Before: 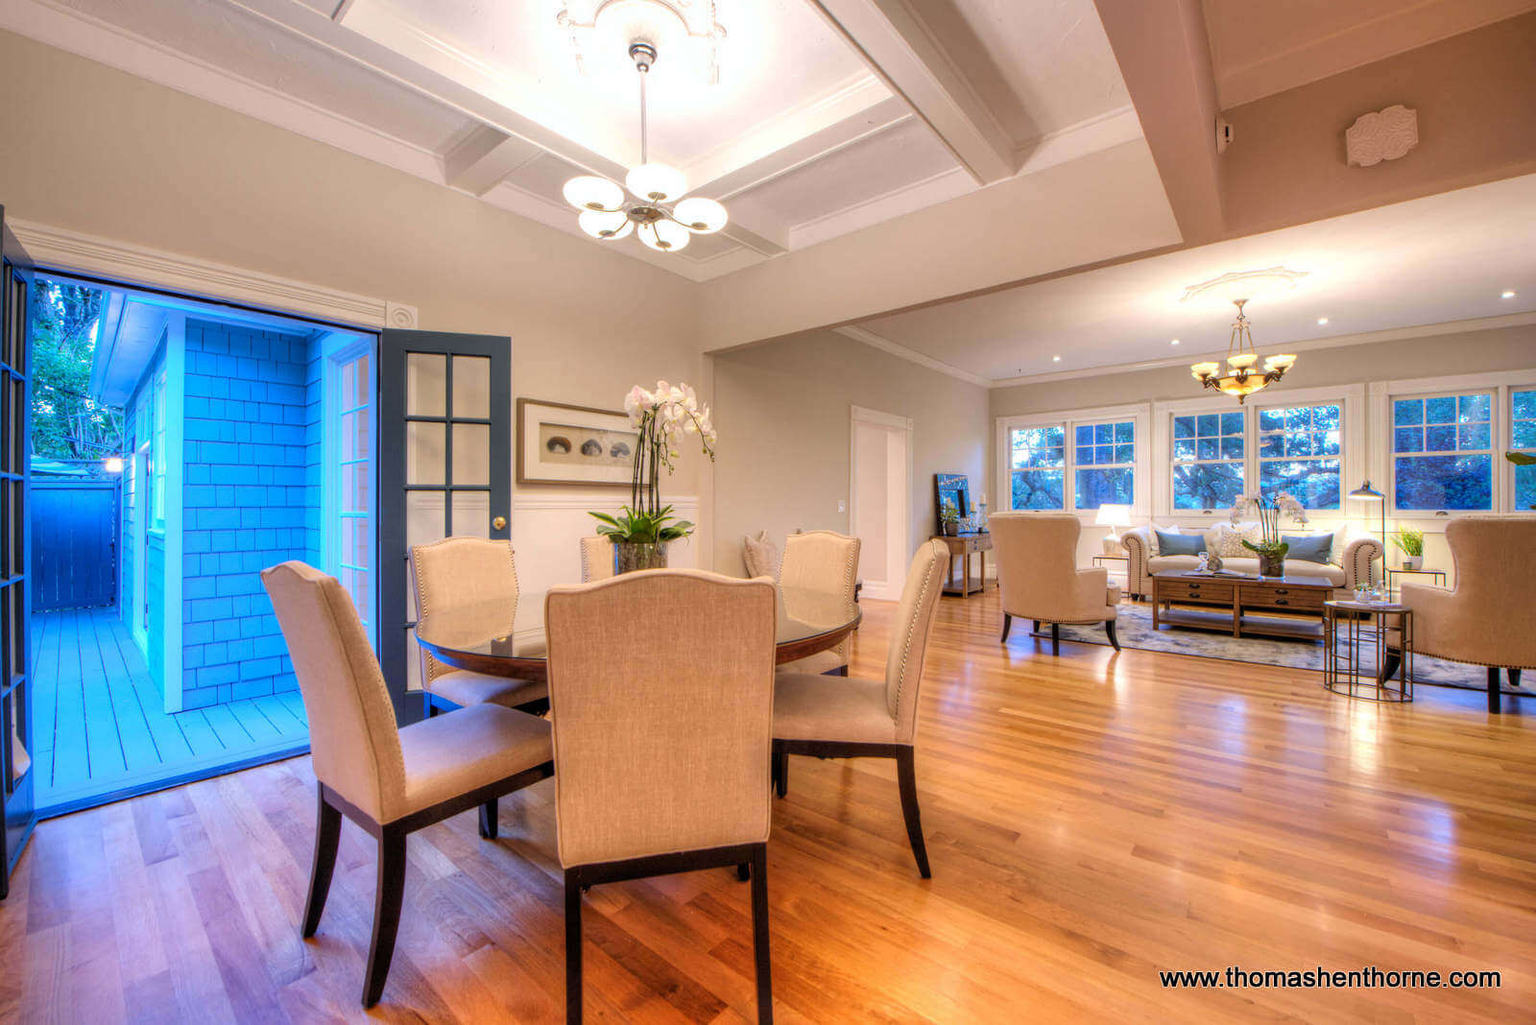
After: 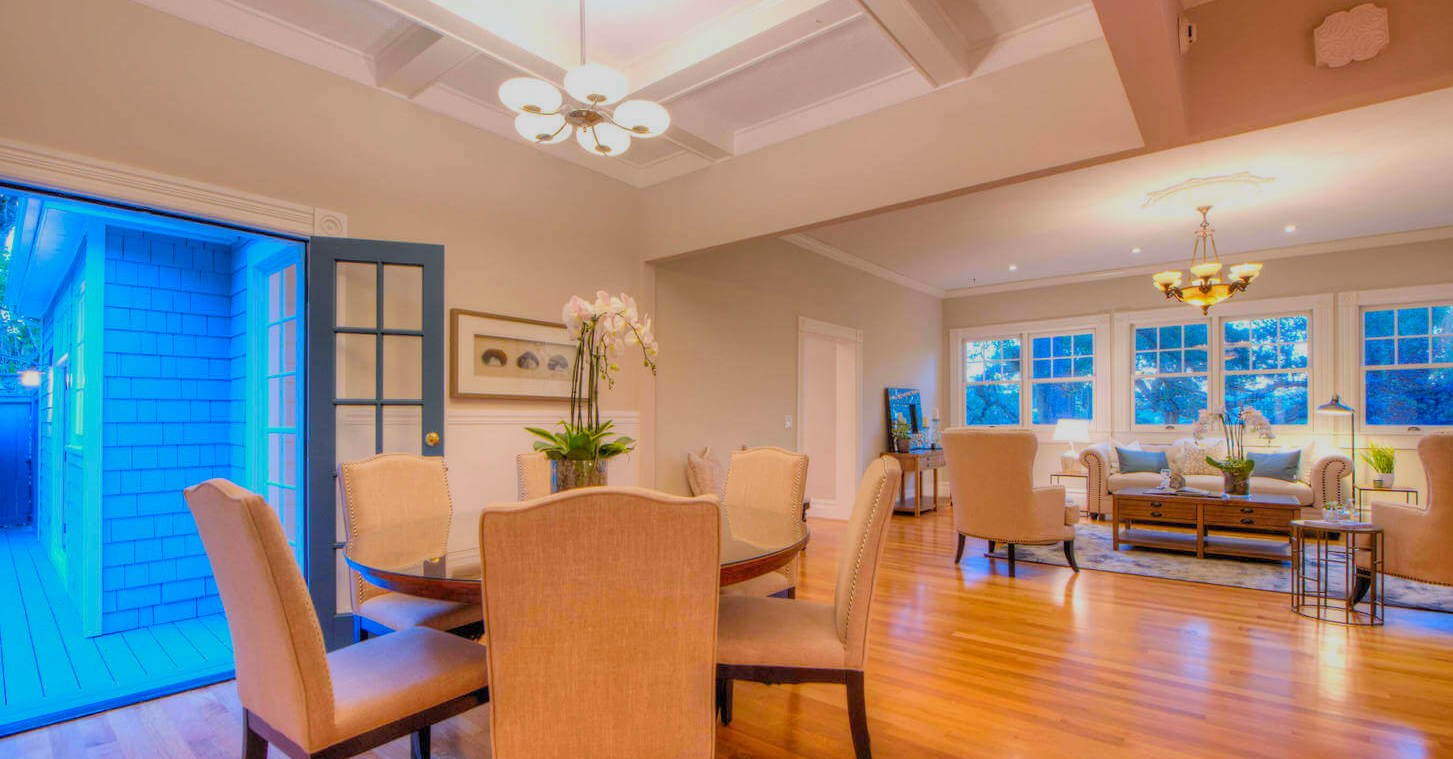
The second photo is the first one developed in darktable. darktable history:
color balance rgb: perceptual saturation grading › global saturation 31.226%, hue shift -3.04°, contrast -21.169%
crop: left 5.555%, top 10.012%, right 3.628%, bottom 18.864%
